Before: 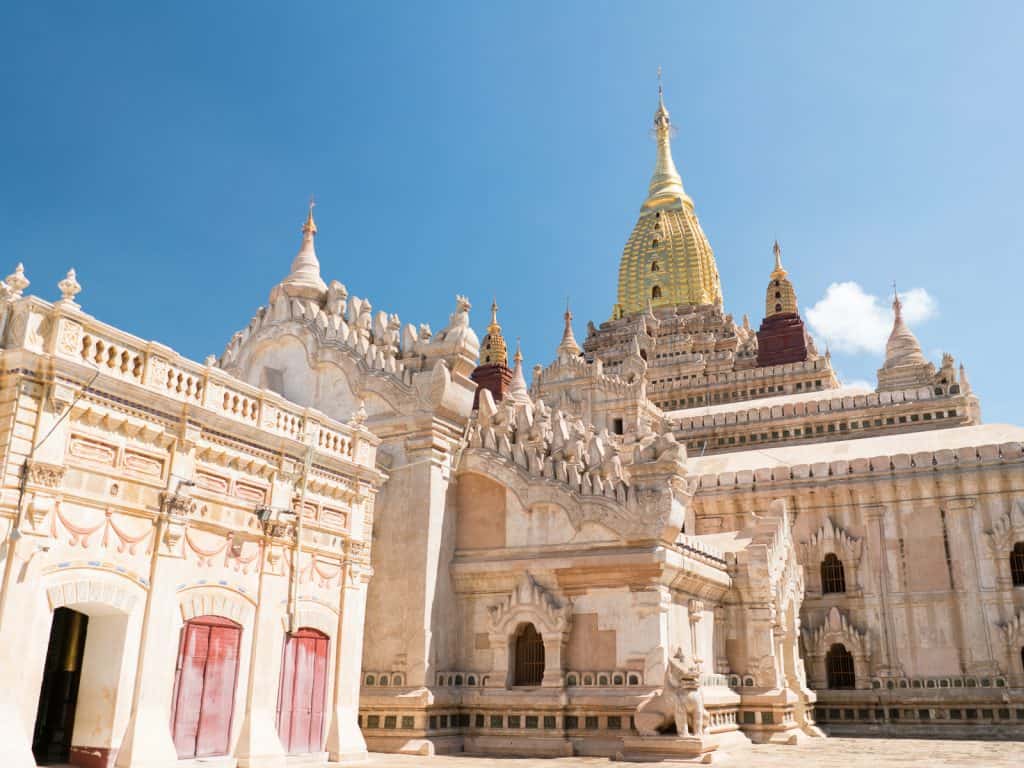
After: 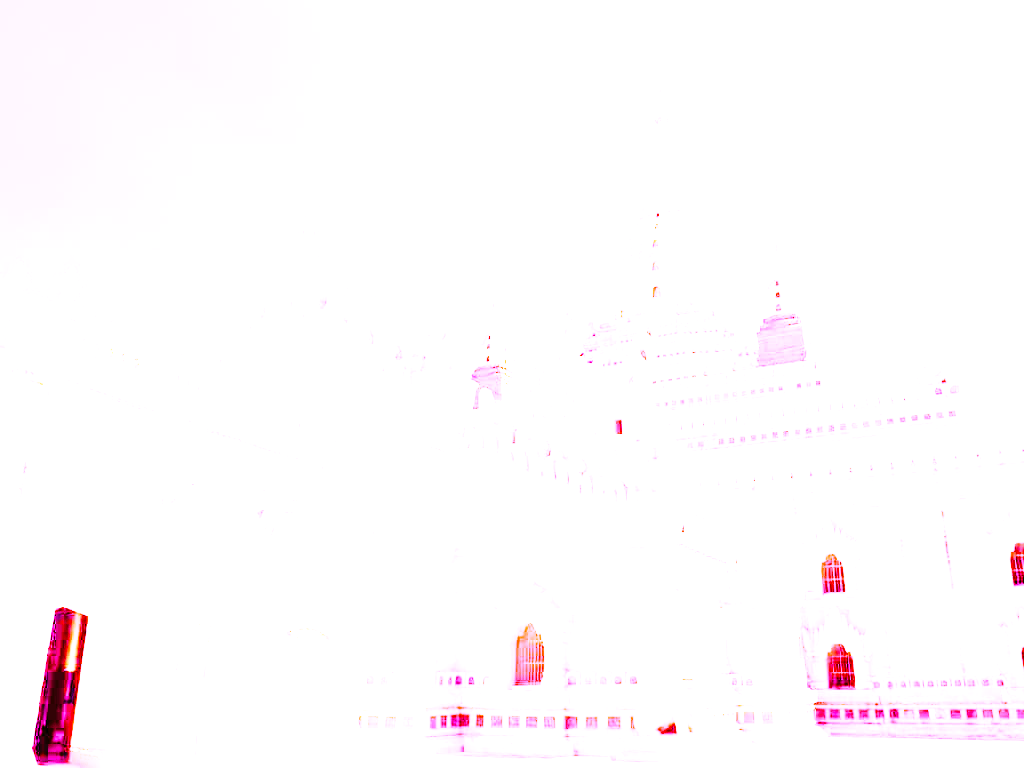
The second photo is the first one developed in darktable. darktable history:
base curve: curves: ch0 [(0, 0) (0.04, 0.03) (0.133, 0.232) (0.448, 0.748) (0.843, 0.968) (1, 1)], preserve colors none
white balance: red 8, blue 8
